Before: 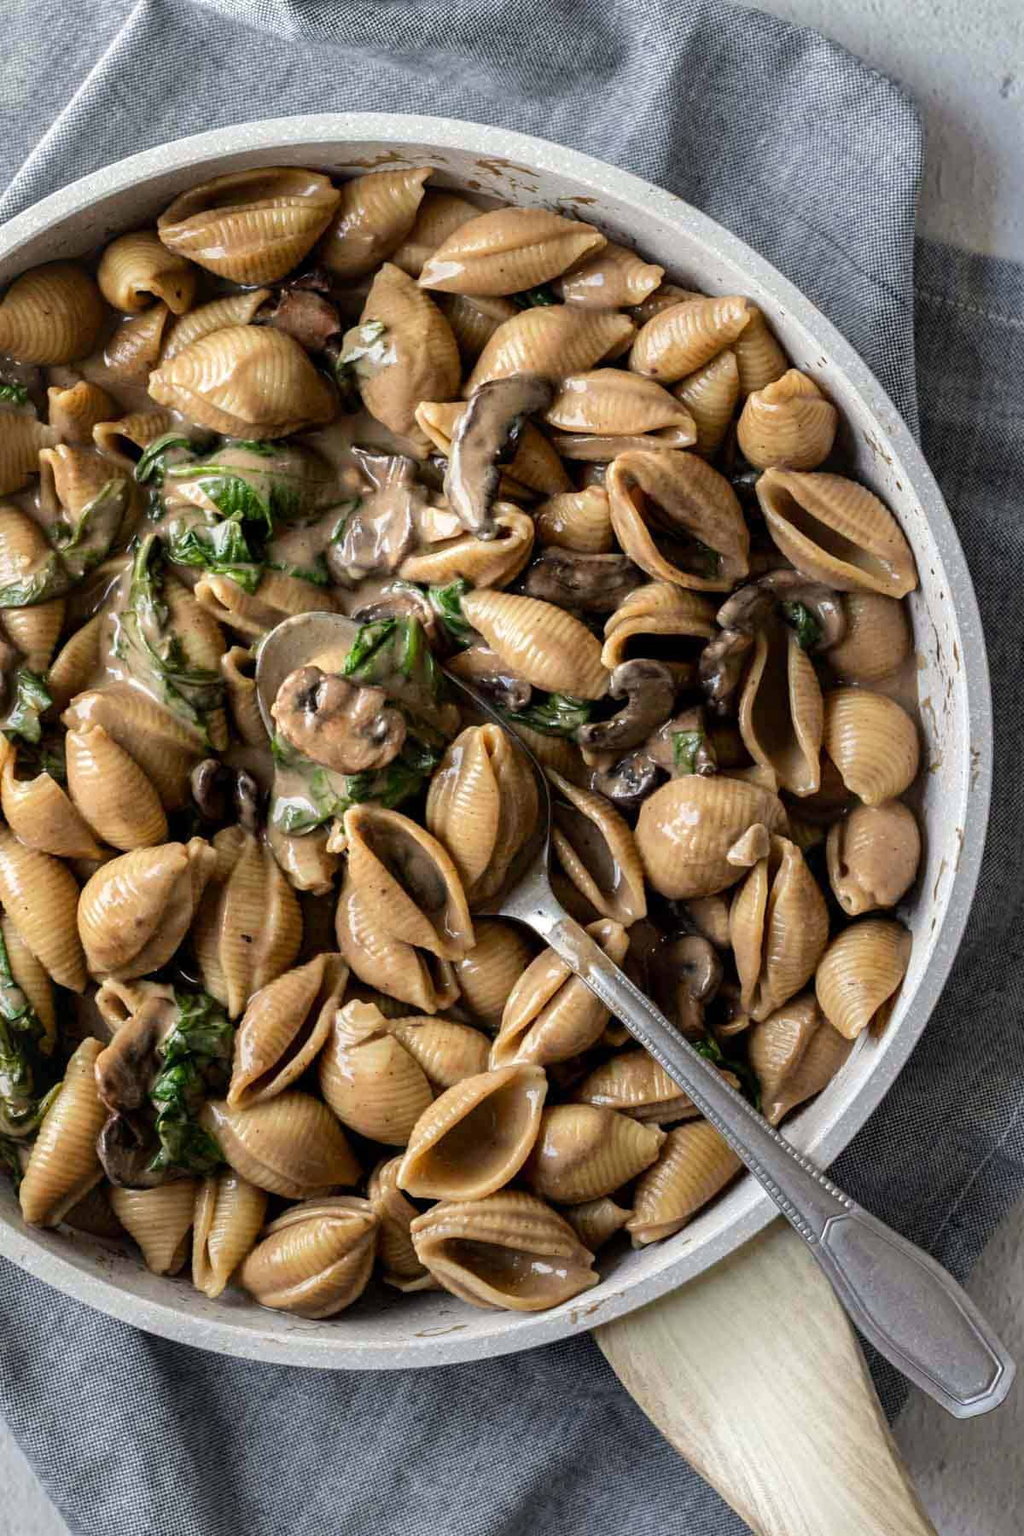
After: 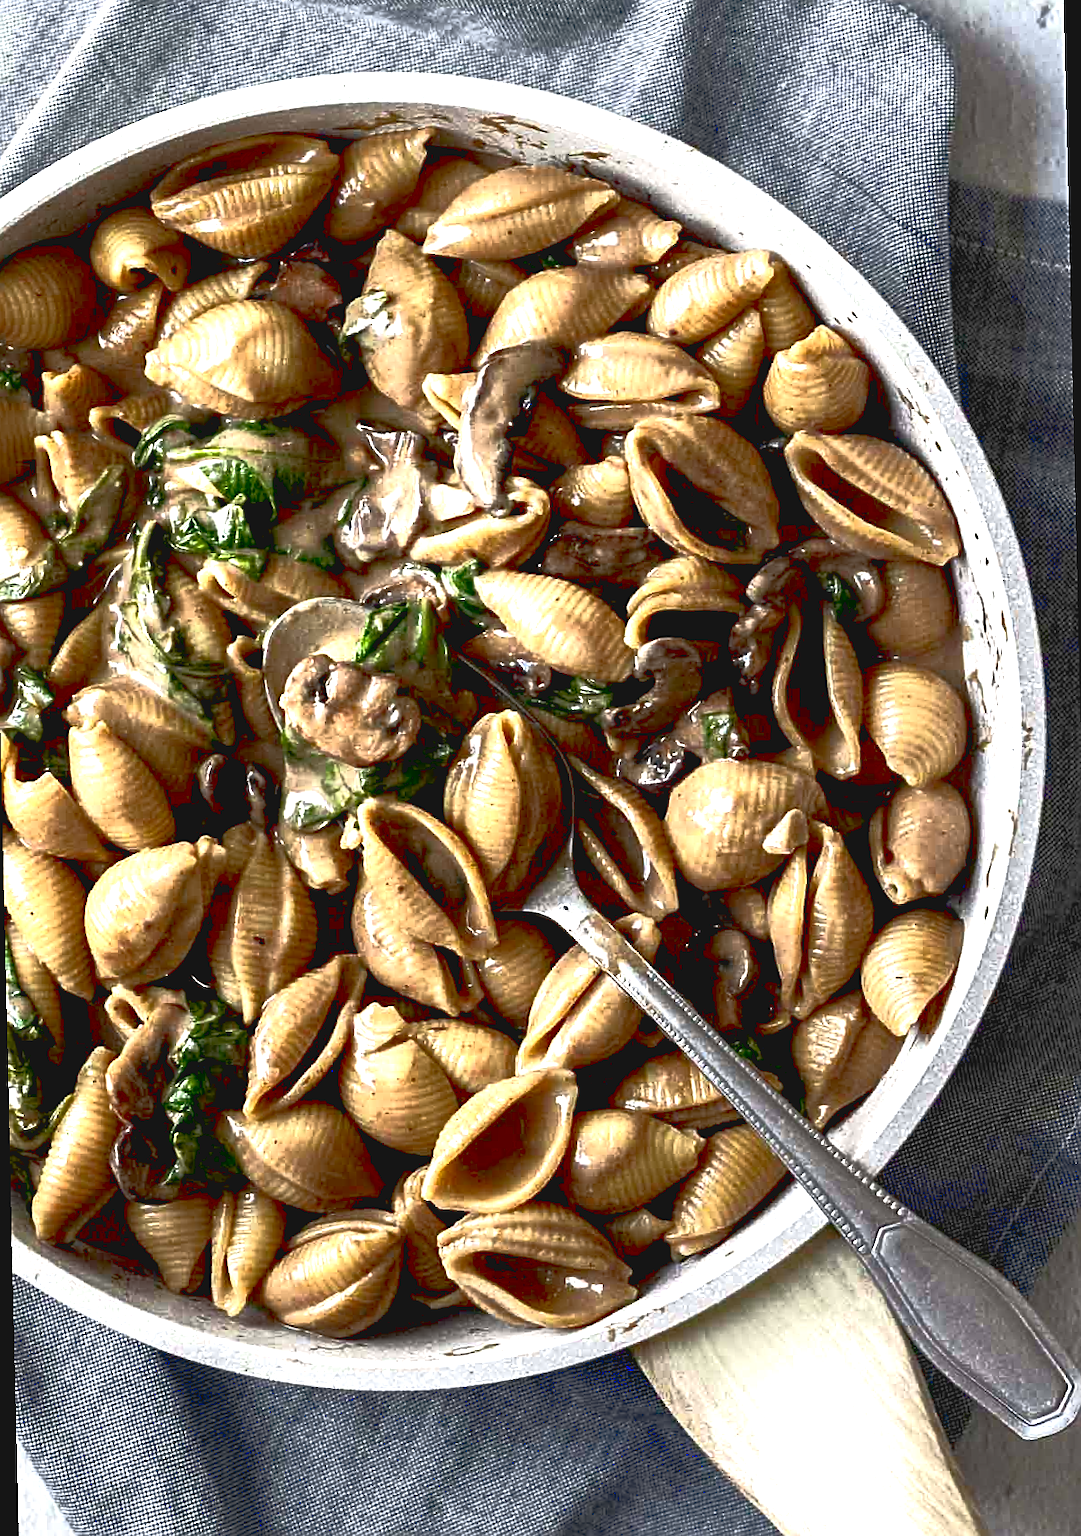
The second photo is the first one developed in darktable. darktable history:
sharpen: on, module defaults
rotate and perspective: rotation -1.32°, lens shift (horizontal) -0.031, crop left 0.015, crop right 0.985, crop top 0.047, crop bottom 0.982
tone curve: curves: ch0 [(0, 0.068) (1, 0.961)], color space Lab, linked channels, preserve colors none
base curve: curves: ch0 [(0, 0) (0.564, 0.291) (0.802, 0.731) (1, 1)]
exposure: black level correction 0.011, exposure 1.088 EV, compensate exposure bias true, compensate highlight preservation false
